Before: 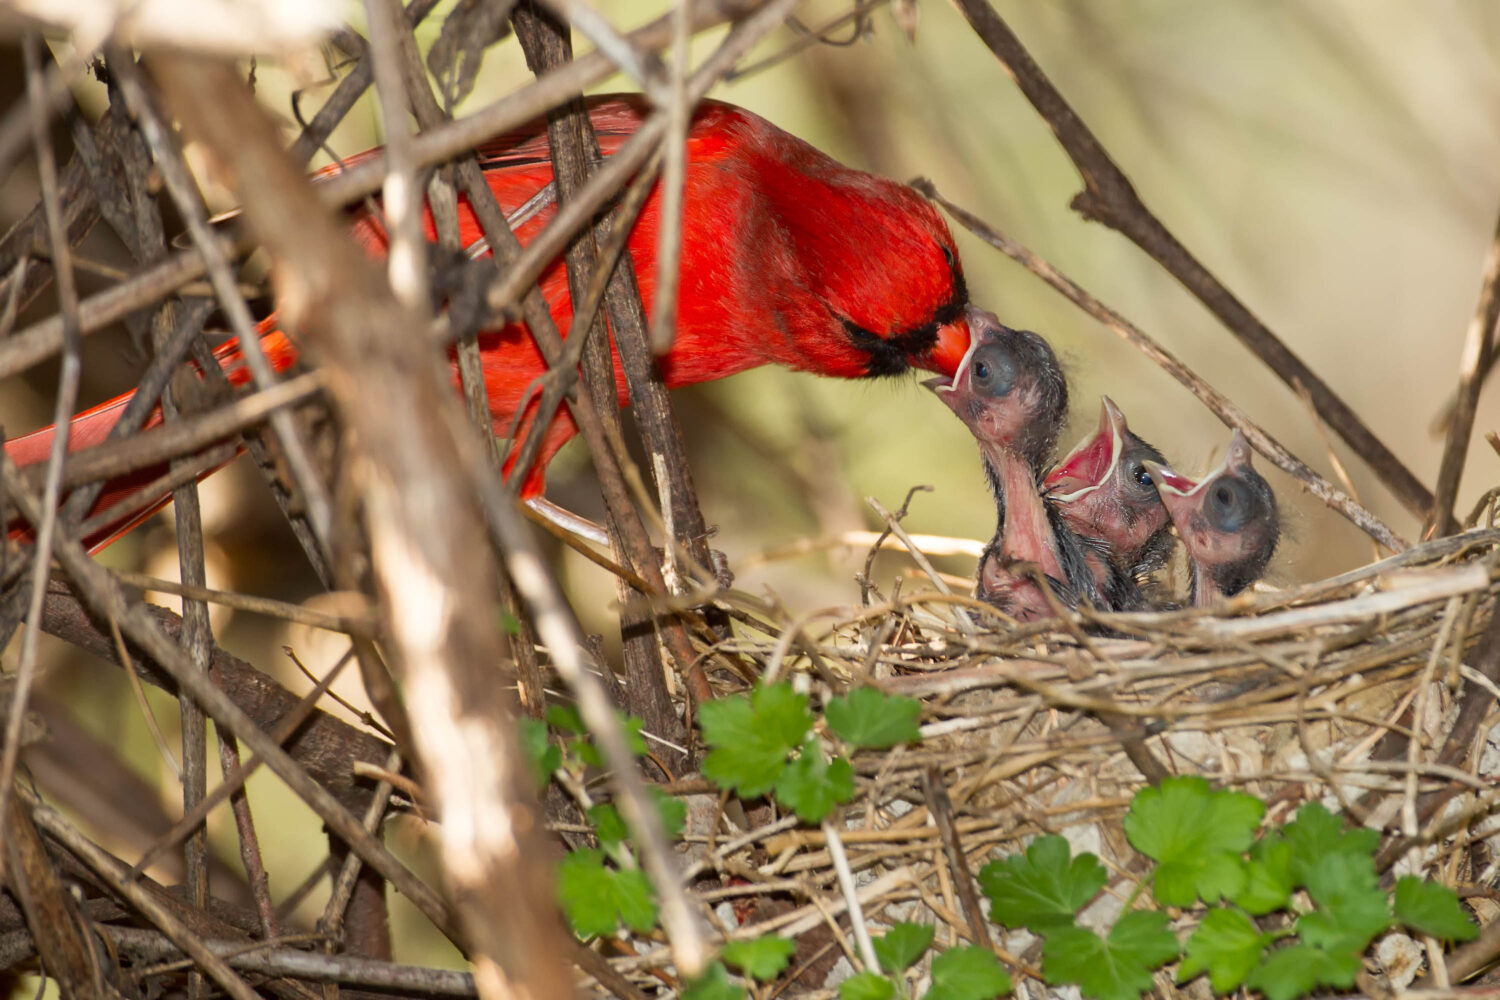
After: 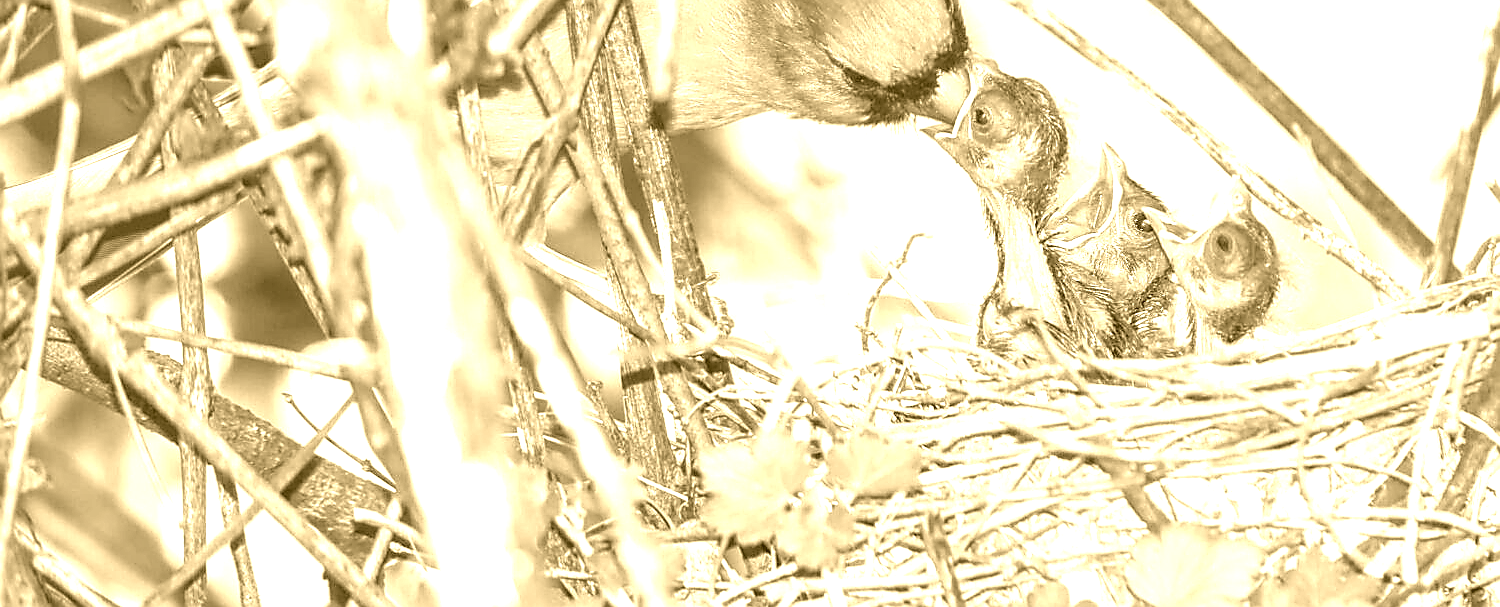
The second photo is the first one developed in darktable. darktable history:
sharpen: radius 1.4, amount 1.25, threshold 0.7
exposure: exposure 1.16 EV, compensate exposure bias true, compensate highlight preservation false
colorize: hue 36°, source mix 100%
tone equalizer: on, module defaults
crop and rotate: top 25.357%, bottom 13.942%
local contrast: detail 150%
